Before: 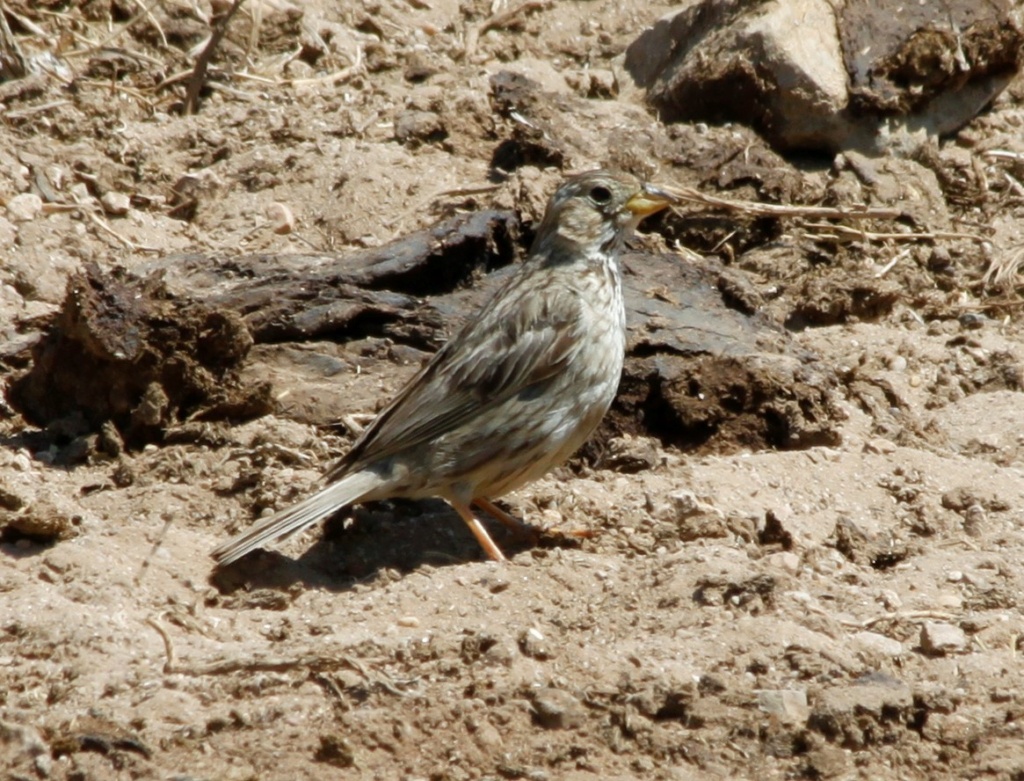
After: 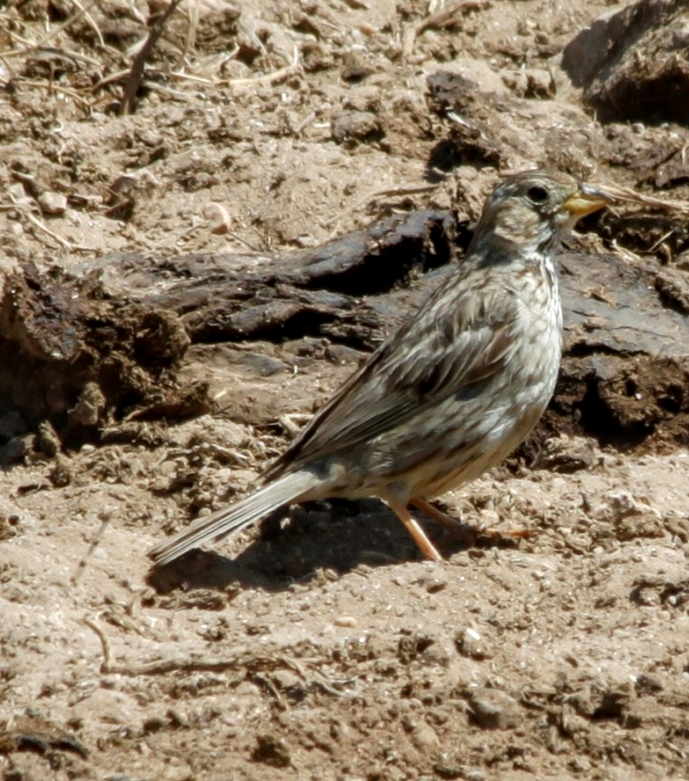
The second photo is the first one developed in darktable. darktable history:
crop and rotate: left 6.167%, right 26.508%
local contrast: on, module defaults
